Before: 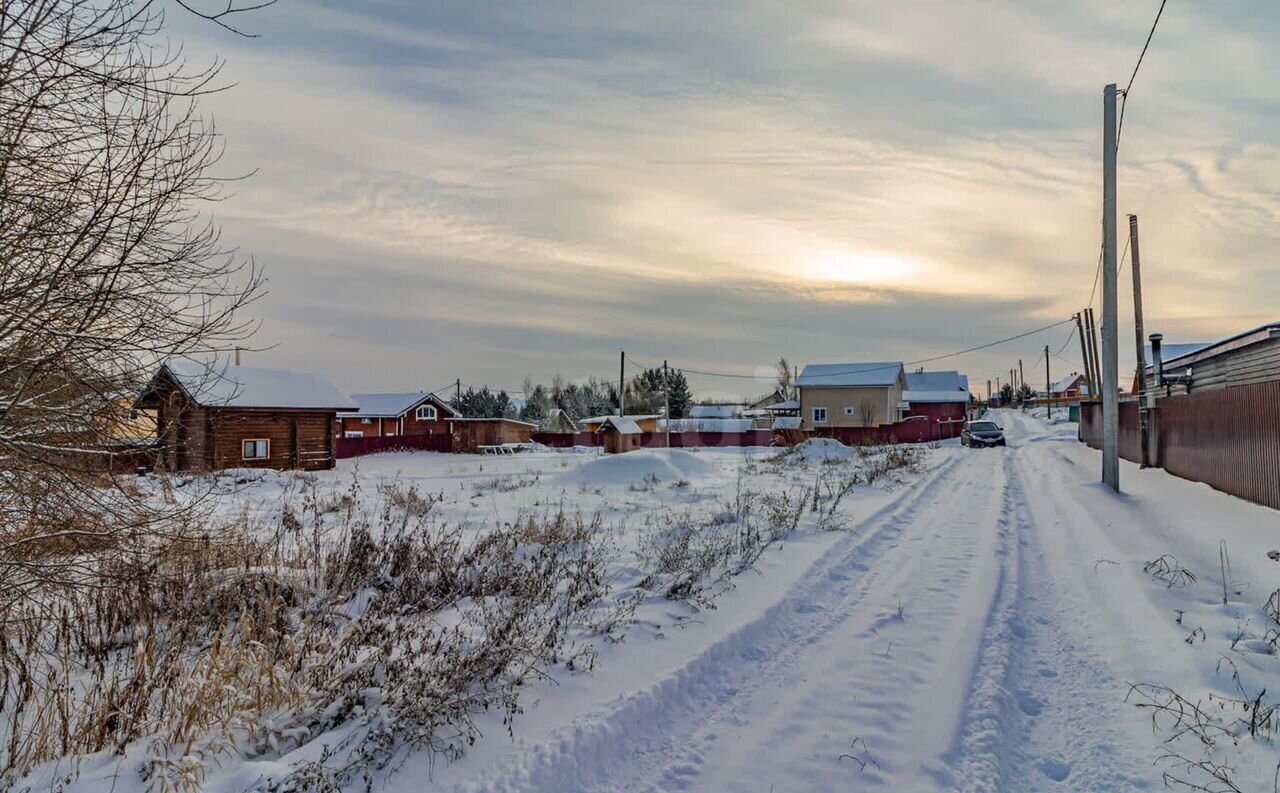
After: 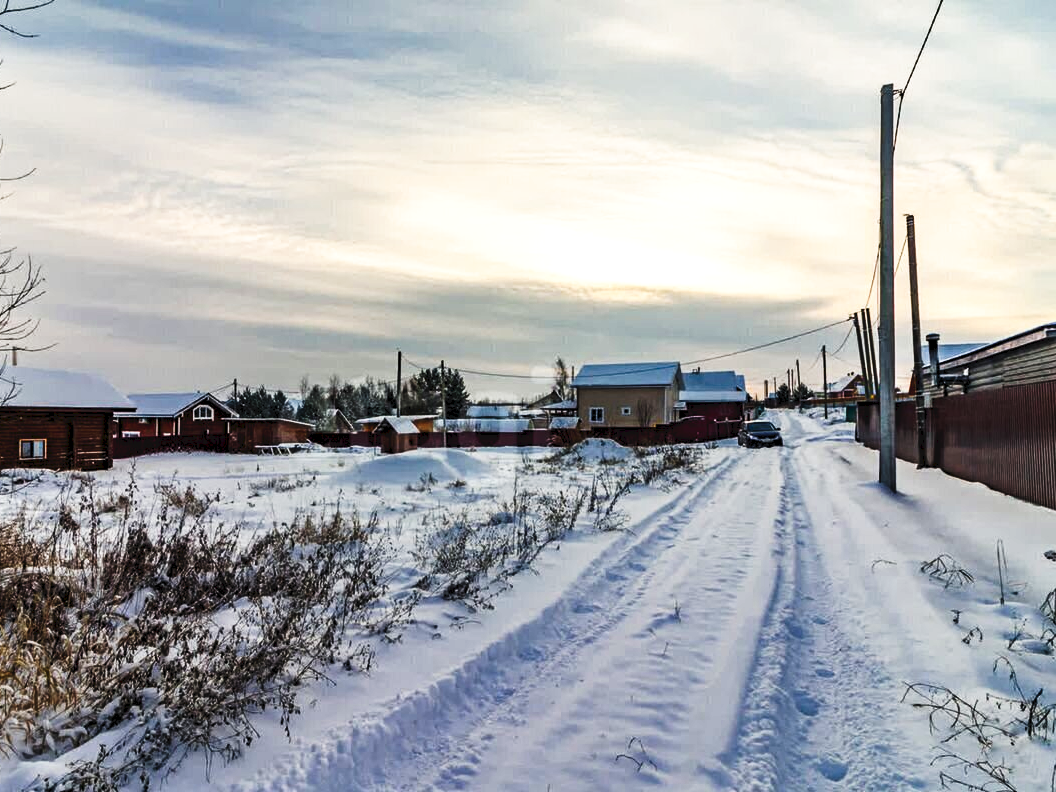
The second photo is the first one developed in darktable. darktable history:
color balance rgb: power › hue 328.61°, global offset › luminance -0.469%, linear chroma grading › global chroma -1.057%, perceptual saturation grading › global saturation 0.974%, perceptual saturation grading › highlights -15.388%, perceptual saturation grading › shadows 24.61%, perceptual brilliance grading › global brilliance 15.244%, perceptual brilliance grading › shadows -35.309%
tone curve: curves: ch0 [(0, 0) (0.003, 0.047) (0.011, 0.047) (0.025, 0.049) (0.044, 0.051) (0.069, 0.055) (0.1, 0.066) (0.136, 0.089) (0.177, 0.12) (0.224, 0.155) (0.277, 0.205) (0.335, 0.281) (0.399, 0.37) (0.468, 0.47) (0.543, 0.574) (0.623, 0.687) (0.709, 0.801) (0.801, 0.89) (0.898, 0.963) (1, 1)], preserve colors none
crop: left 17.441%, bottom 0.031%
